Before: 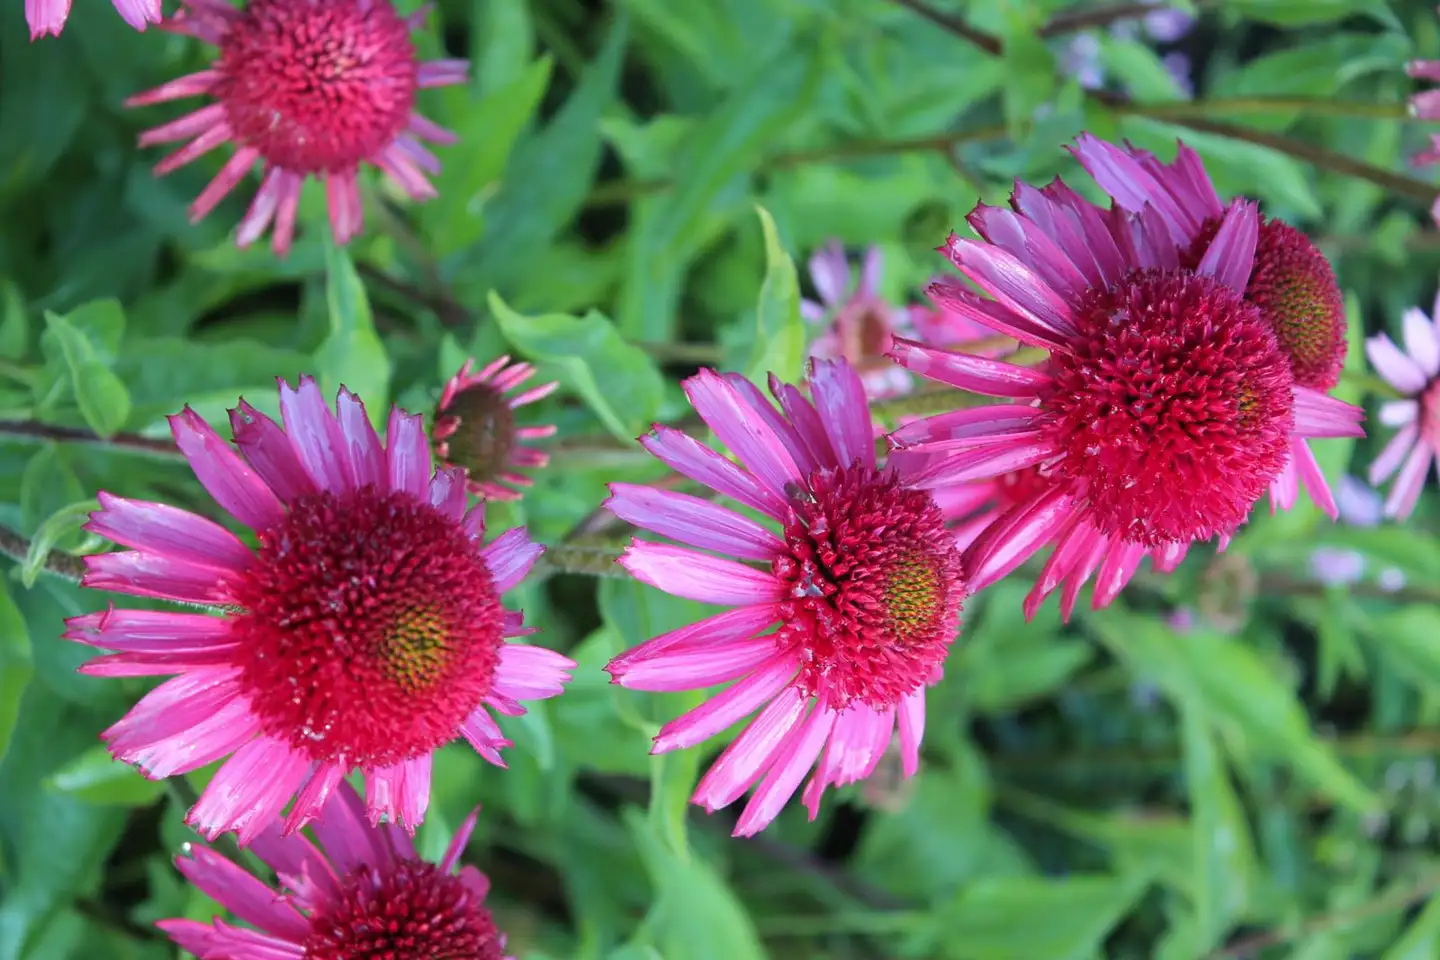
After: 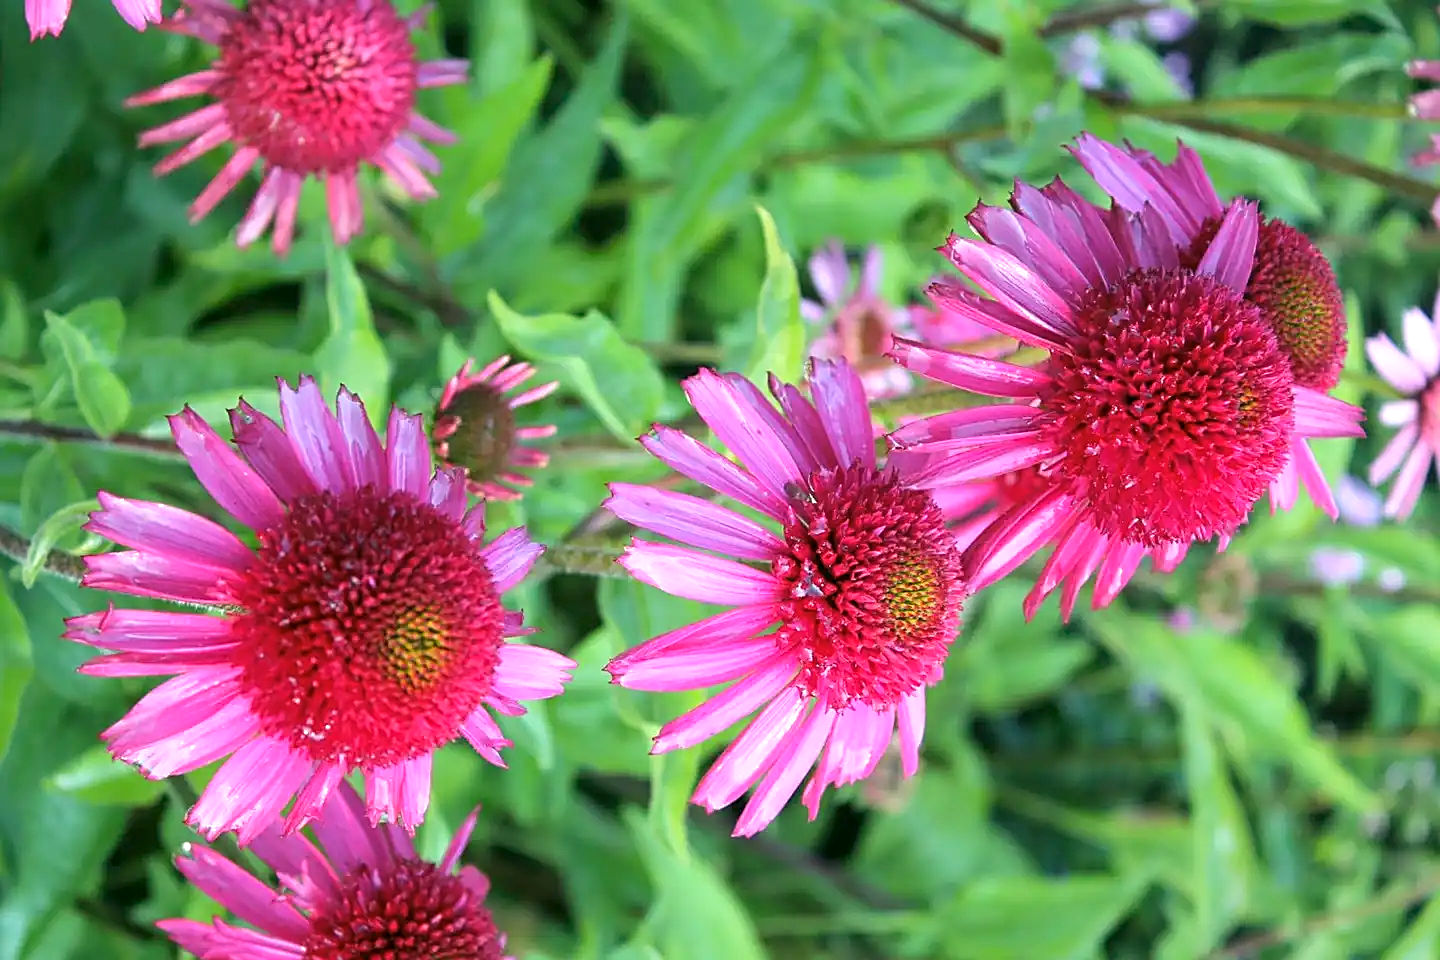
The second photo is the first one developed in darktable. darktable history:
exposure: black level correction 0.001, exposure 0.5 EV, compensate exposure bias true, compensate highlight preservation false
sharpen: on, module defaults
color correction: highlights a* 4.02, highlights b* 4.98, shadows a* -7.55, shadows b* 4.98
